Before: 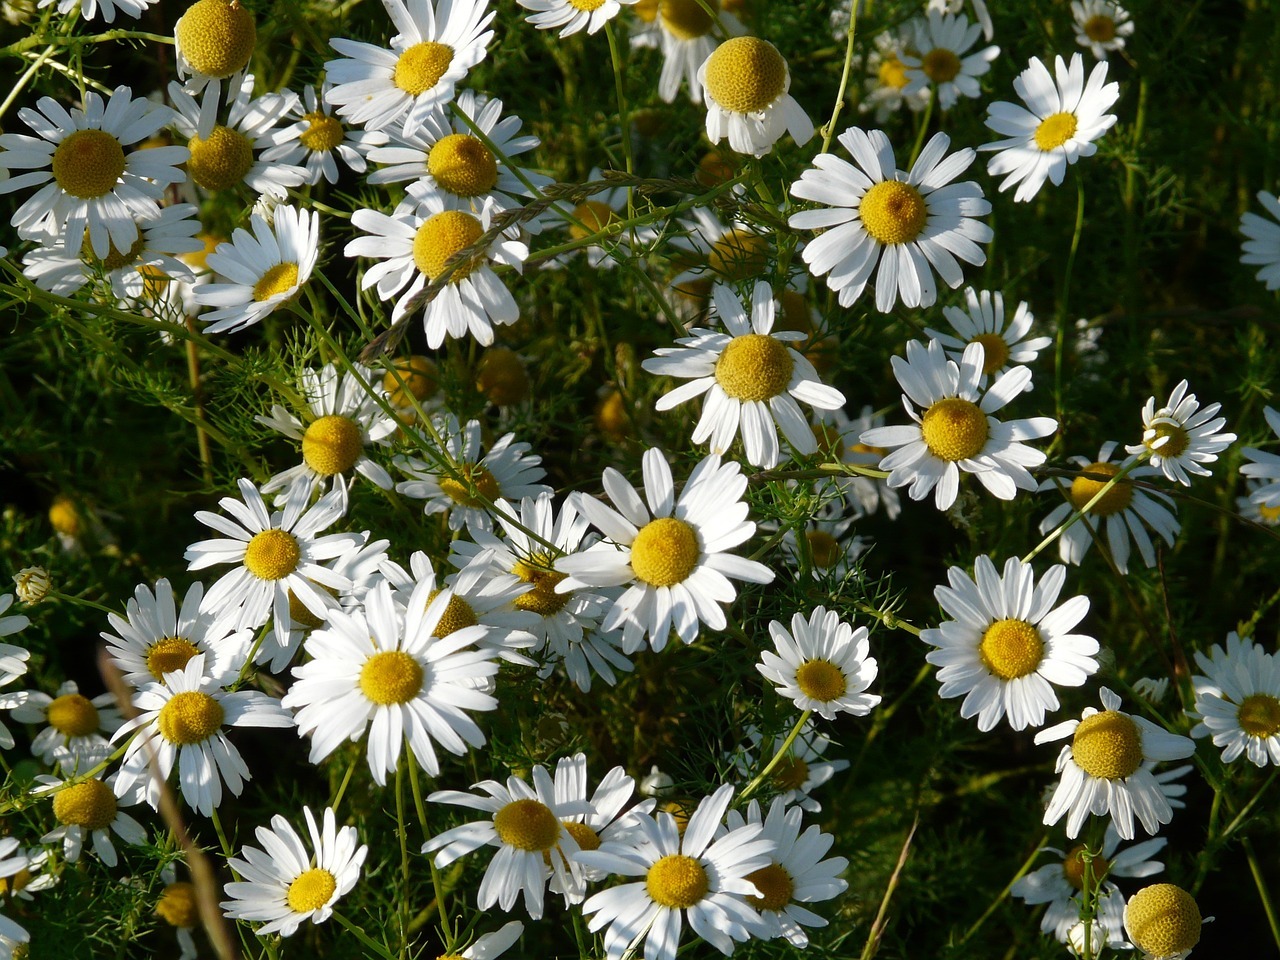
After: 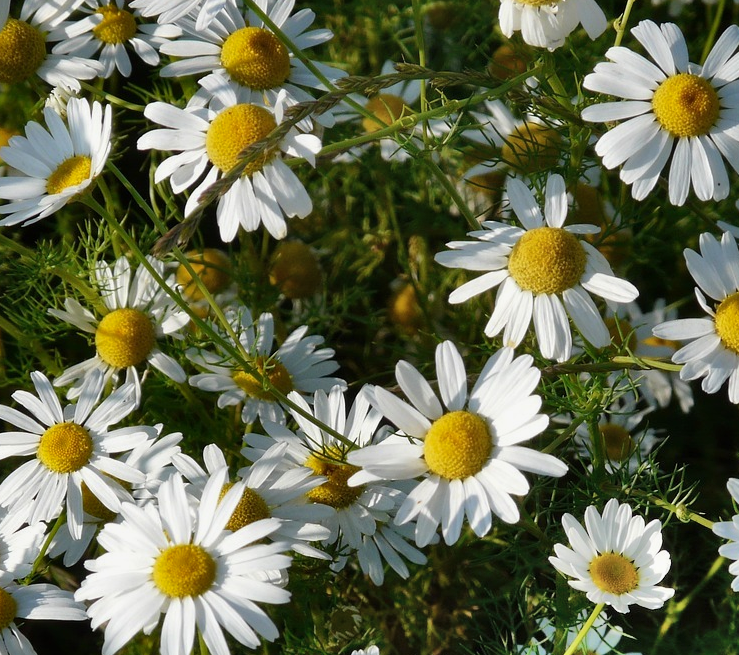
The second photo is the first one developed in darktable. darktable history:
crop: left 16.202%, top 11.208%, right 26.045%, bottom 20.557%
shadows and highlights: radius 123.98, shadows 100, white point adjustment -3, highlights -100, highlights color adjustment 89.84%, soften with gaussian
